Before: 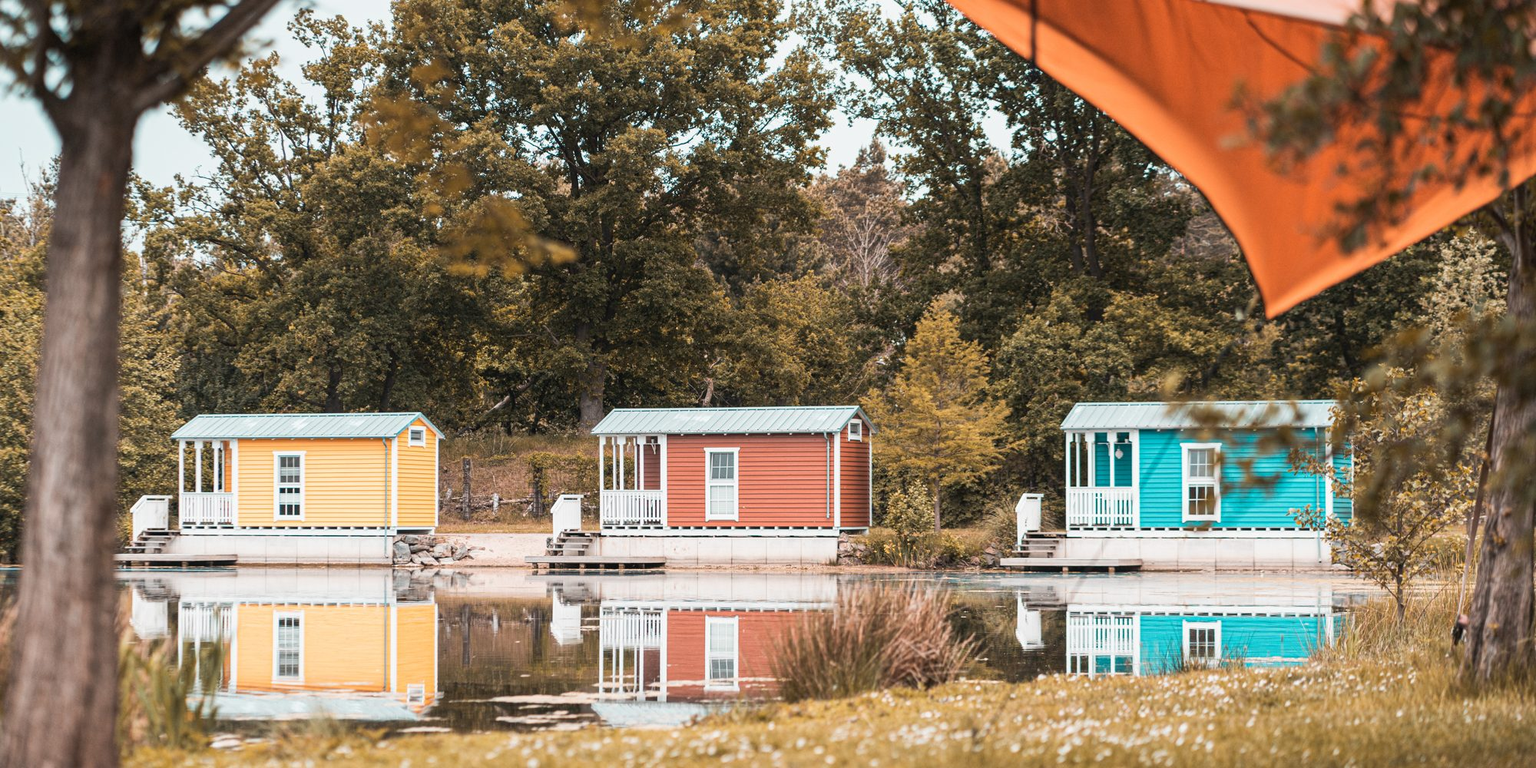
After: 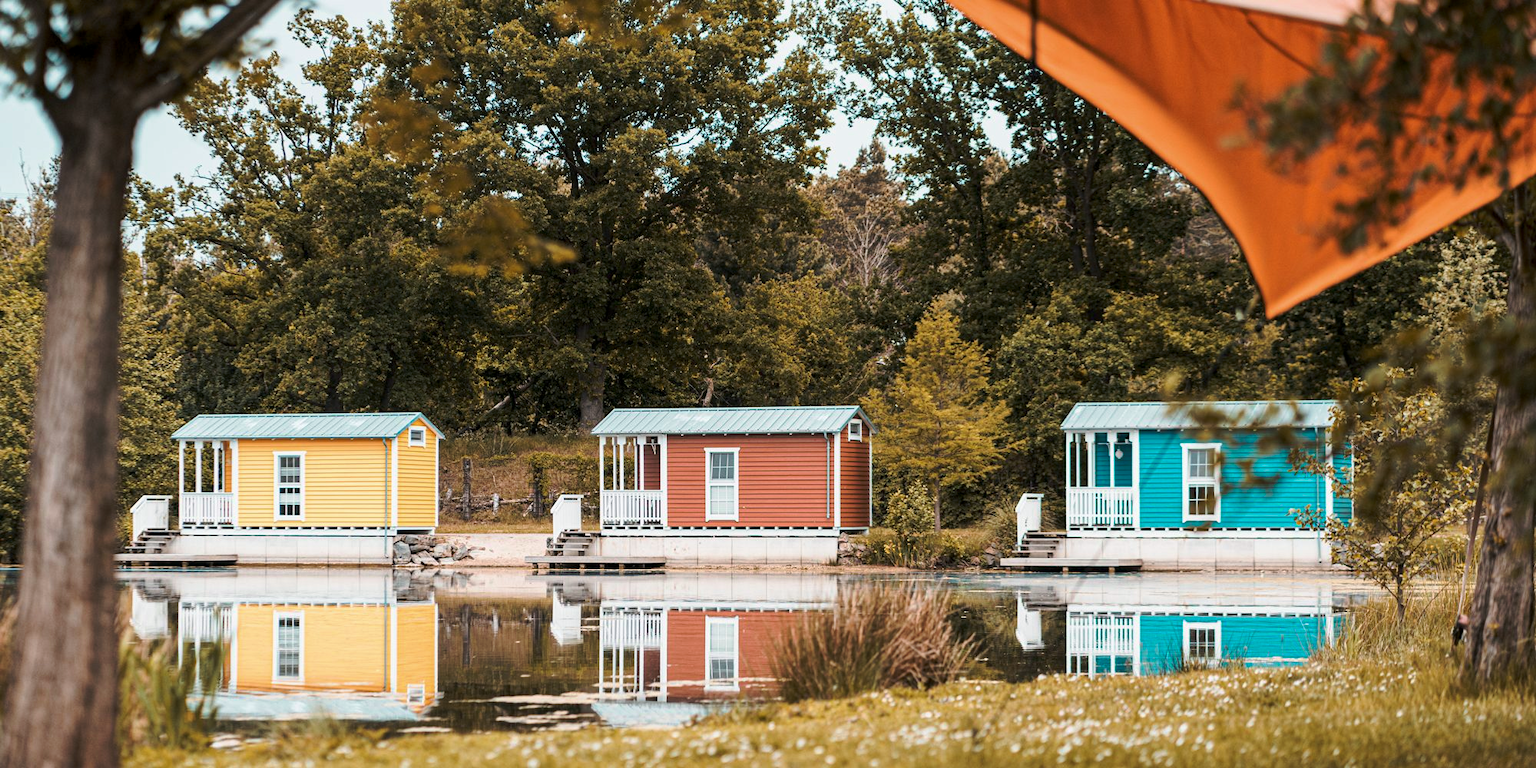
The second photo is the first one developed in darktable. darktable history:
tone curve: curves: ch0 [(0, 0) (0.003, 0.002) (0.011, 0.009) (0.025, 0.02) (0.044, 0.035) (0.069, 0.055) (0.1, 0.08) (0.136, 0.109) (0.177, 0.142) (0.224, 0.179) (0.277, 0.222) (0.335, 0.268) (0.399, 0.329) (0.468, 0.409) (0.543, 0.495) (0.623, 0.579) (0.709, 0.669) (0.801, 0.767) (0.898, 0.885) (1, 1)], preserve colors none
color look up table: target L [79.39, 72.12, 59.58, 44.38, 200.12, 100, 79.31, 68.94, 64.7, 59.43, 53.07, 51.28, 45.11, 37.62, 55.11, 50.66, 39.29, 37.28, 29.64, 18.23, 70.14, 68.25, 50.98, 47.28, 0 ×25], target a [-1.117, -24.85, -41.8, -15.2, -0.016, 0, -3.652, 12.48, 16.47, 32.74, -0.209, 48.77, 48.75, 16.52, 11.7, 50.45, 16.59, -0.161, 29.93, 0.319, -29.91, -0.928, -14.82, -1.179, 0 ×25], target b [-0.867, 59.71, 35.37, 26.56, 0.202, -0.002, 69.98, 63.97, 15.43, 59.59, -0.447, 14, 30.15, 18.85, -26.03, -17.42, -50.78, -1.378, -25.22, -1.577, -2.267, -1.272, -28.57, -27.93, 0 ×25], num patches 24
